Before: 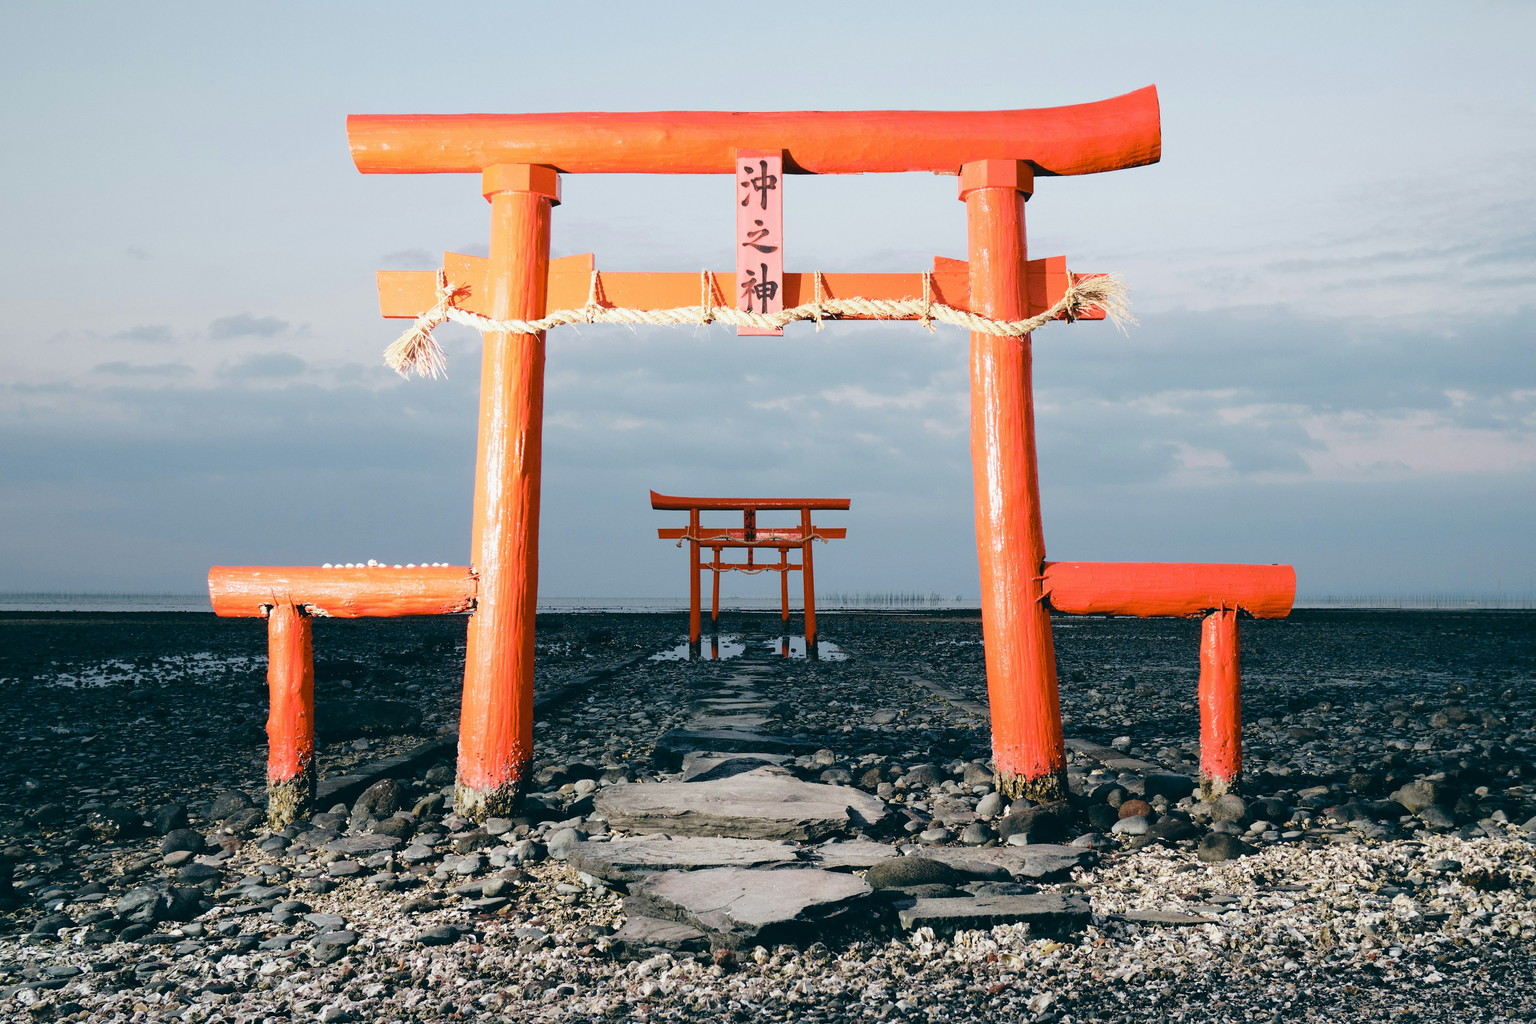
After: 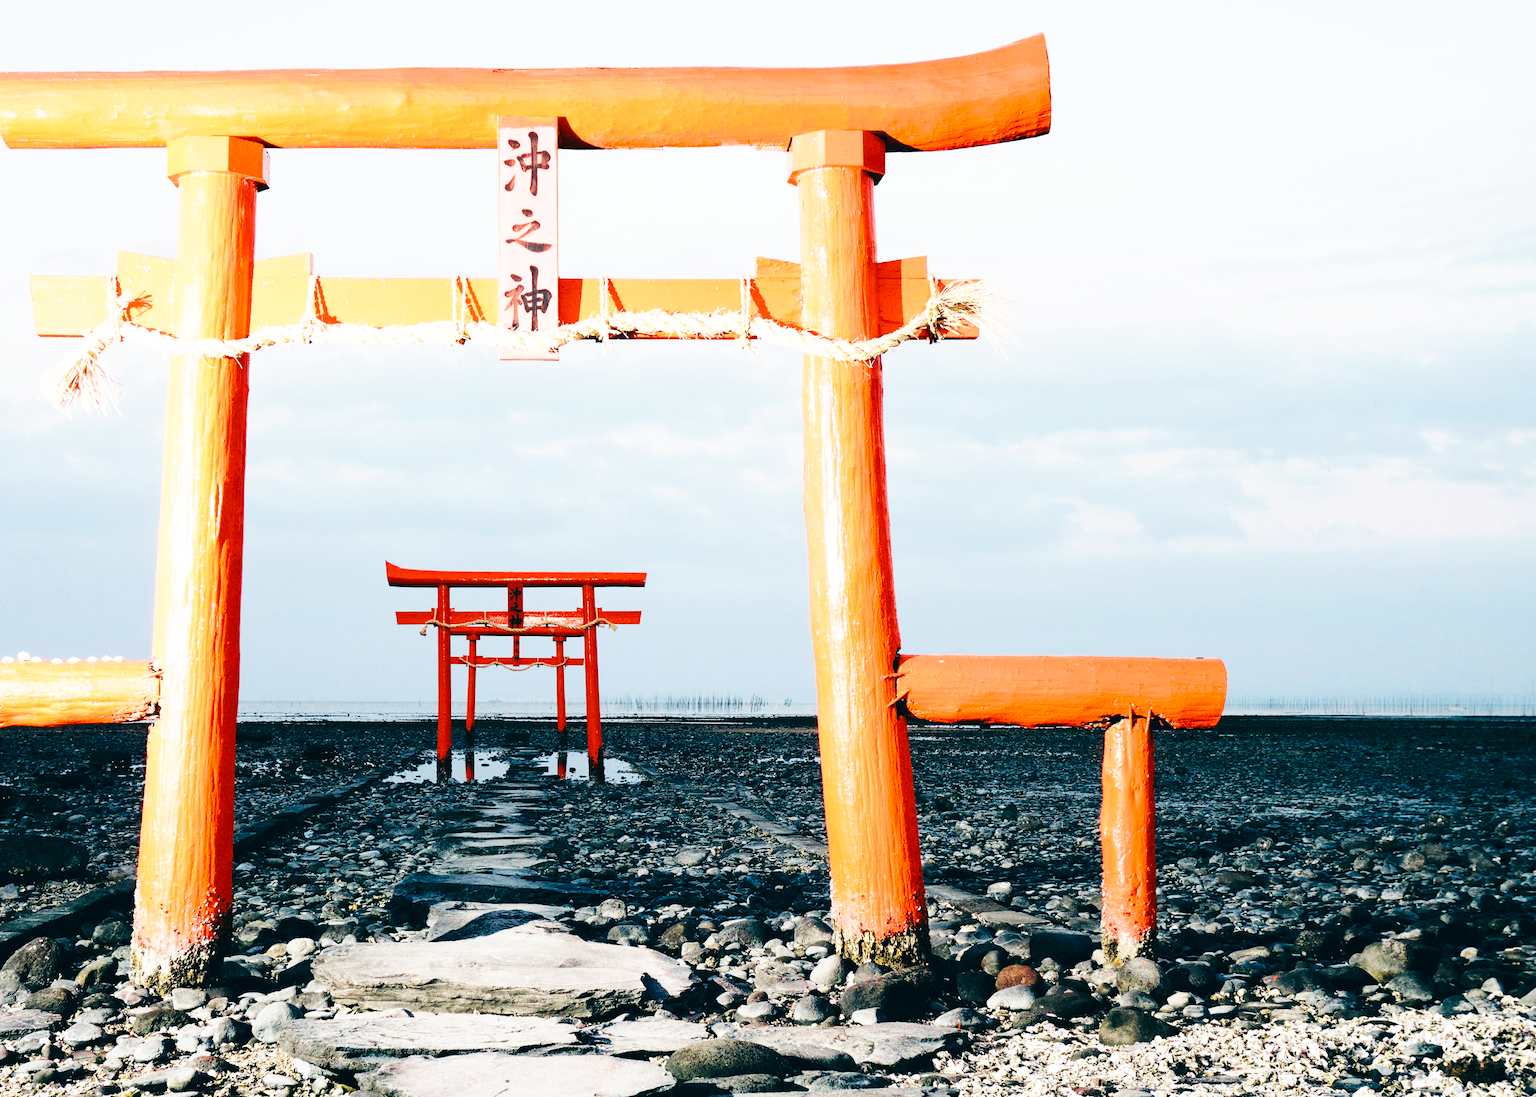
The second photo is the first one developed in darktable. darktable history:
crop: left 23.095%, top 5.827%, bottom 11.854%
base curve: curves: ch0 [(0, 0) (0.007, 0.004) (0.027, 0.03) (0.046, 0.07) (0.207, 0.54) (0.442, 0.872) (0.673, 0.972) (1, 1)], preserve colors none
